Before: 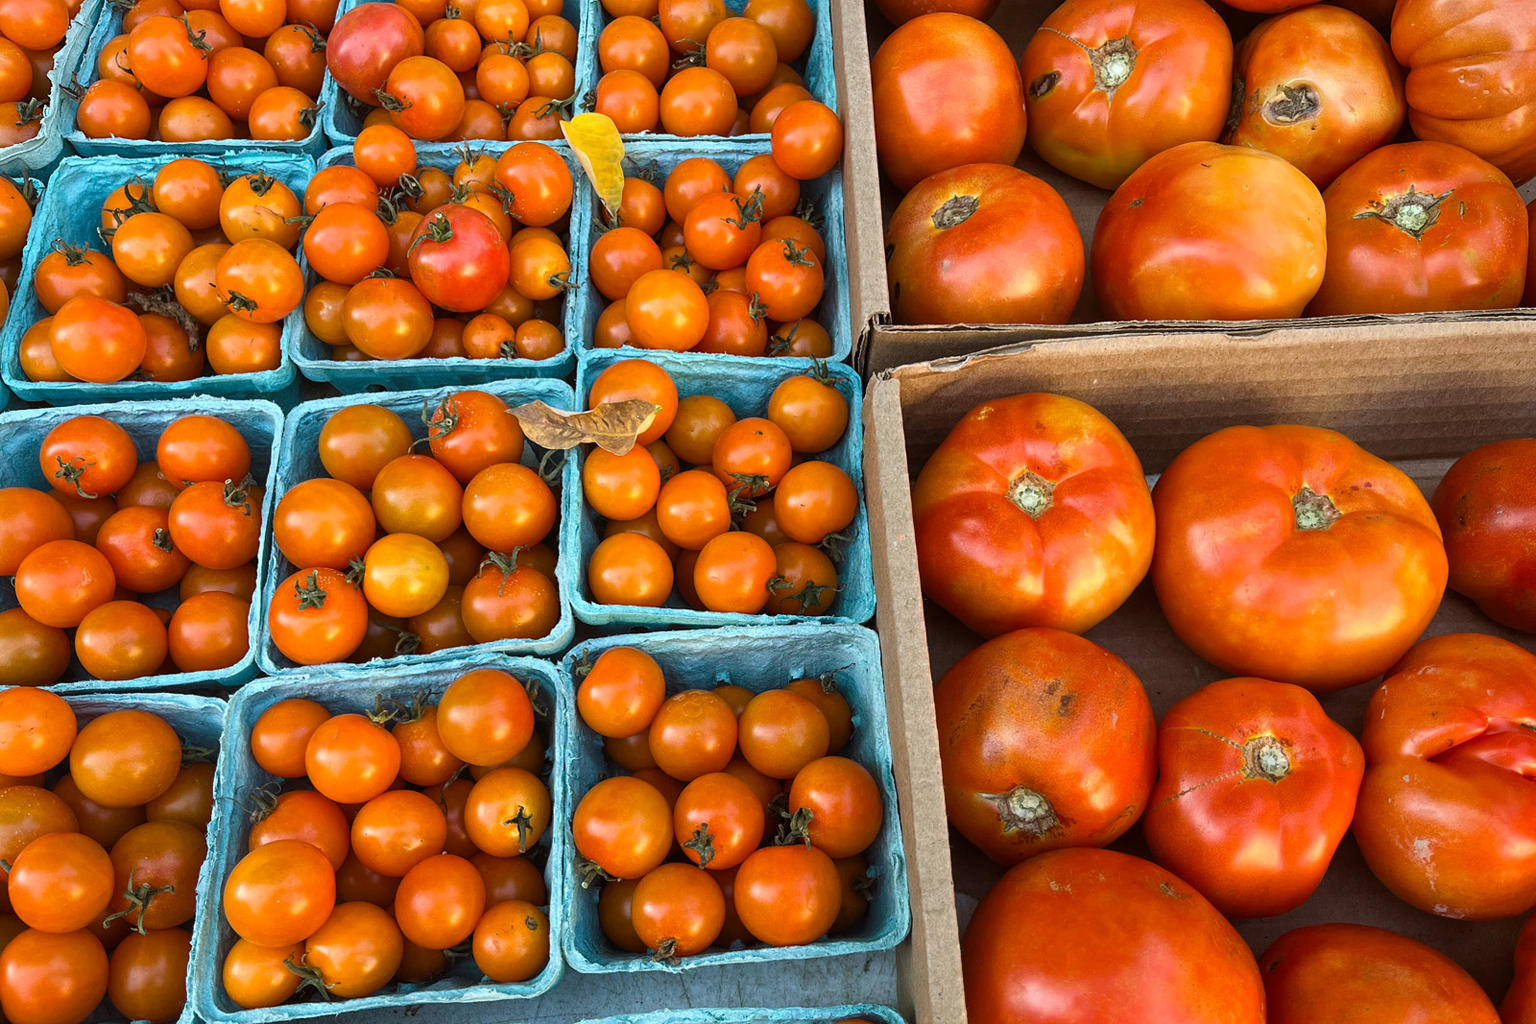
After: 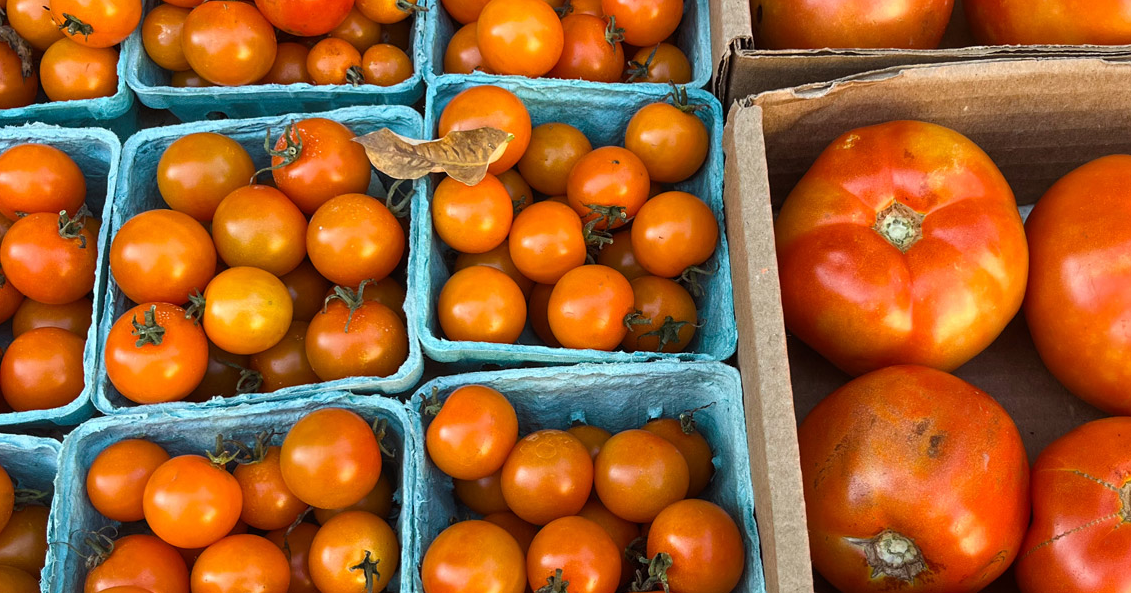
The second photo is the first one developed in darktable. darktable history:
crop: left 10.993%, top 27.125%, right 18.319%, bottom 17.245%
